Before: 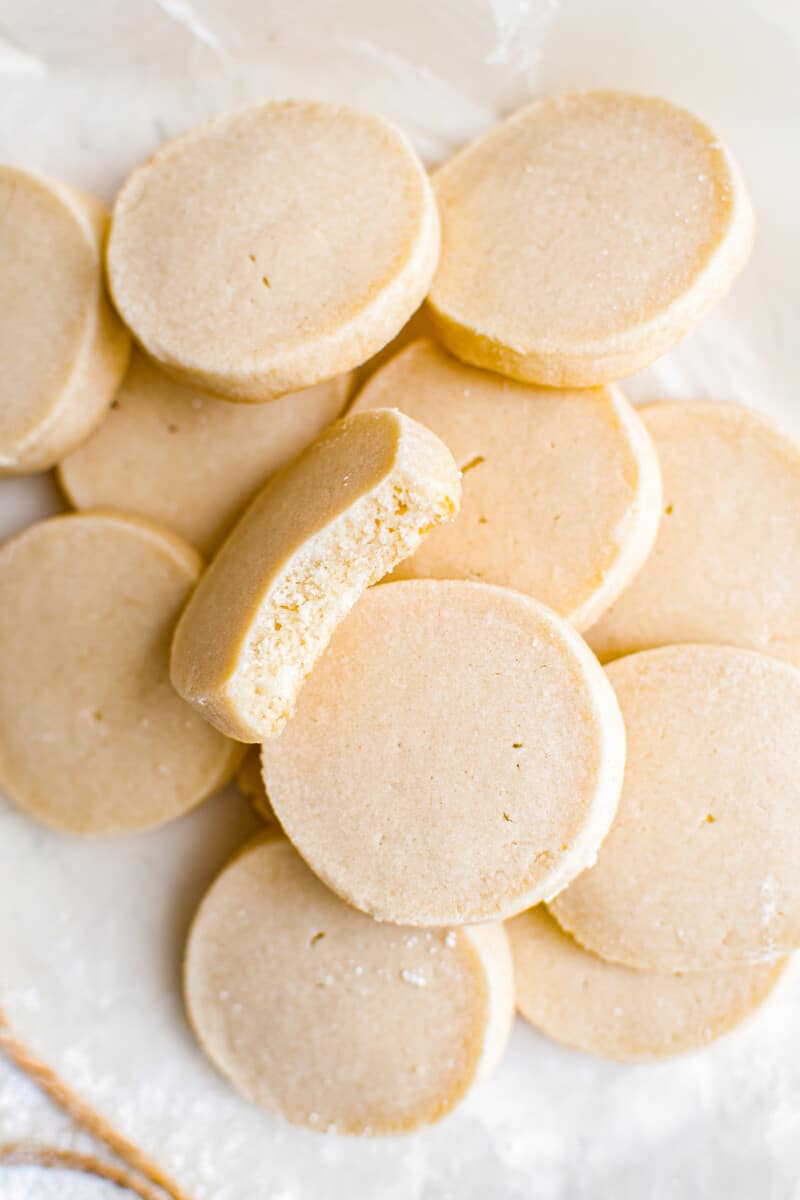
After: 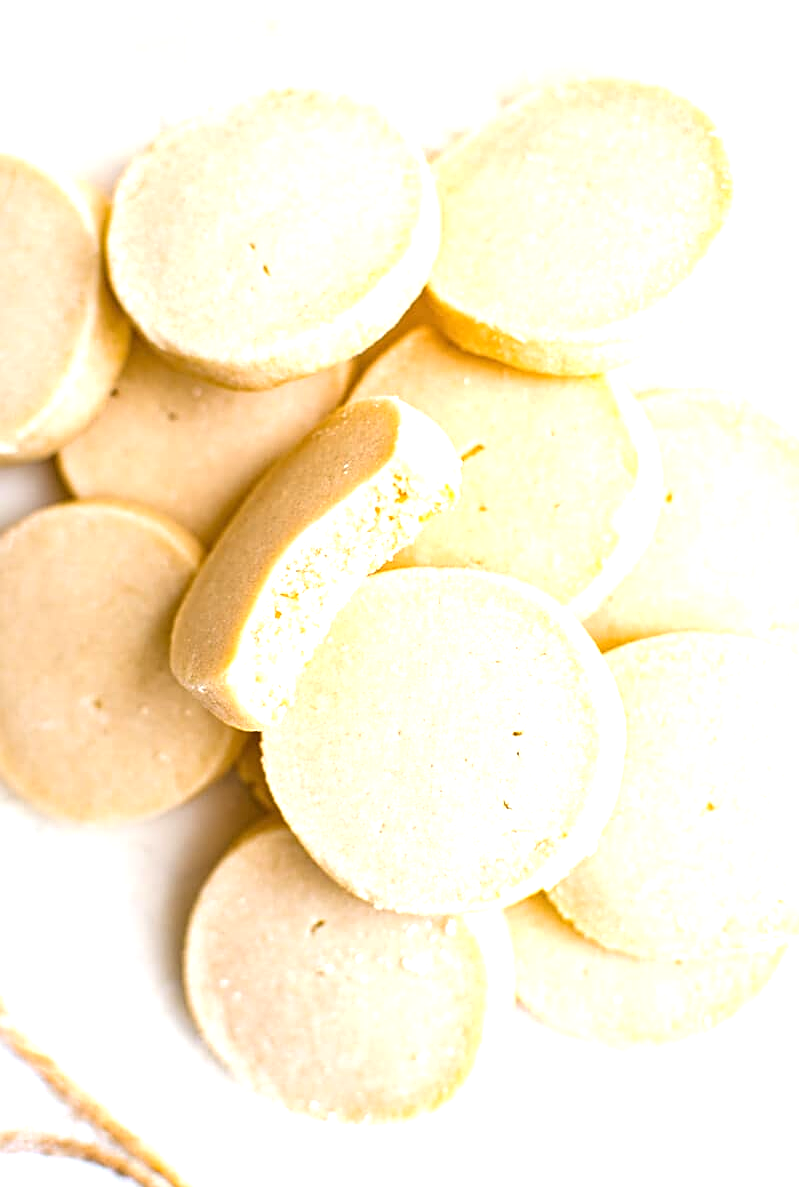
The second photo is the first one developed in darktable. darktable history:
sharpen: on, module defaults
levels: levels [0.026, 0.507, 0.987]
exposure: exposure 0.742 EV, compensate exposure bias true, compensate highlight preservation false
crop: top 1.018%, right 0.055%
